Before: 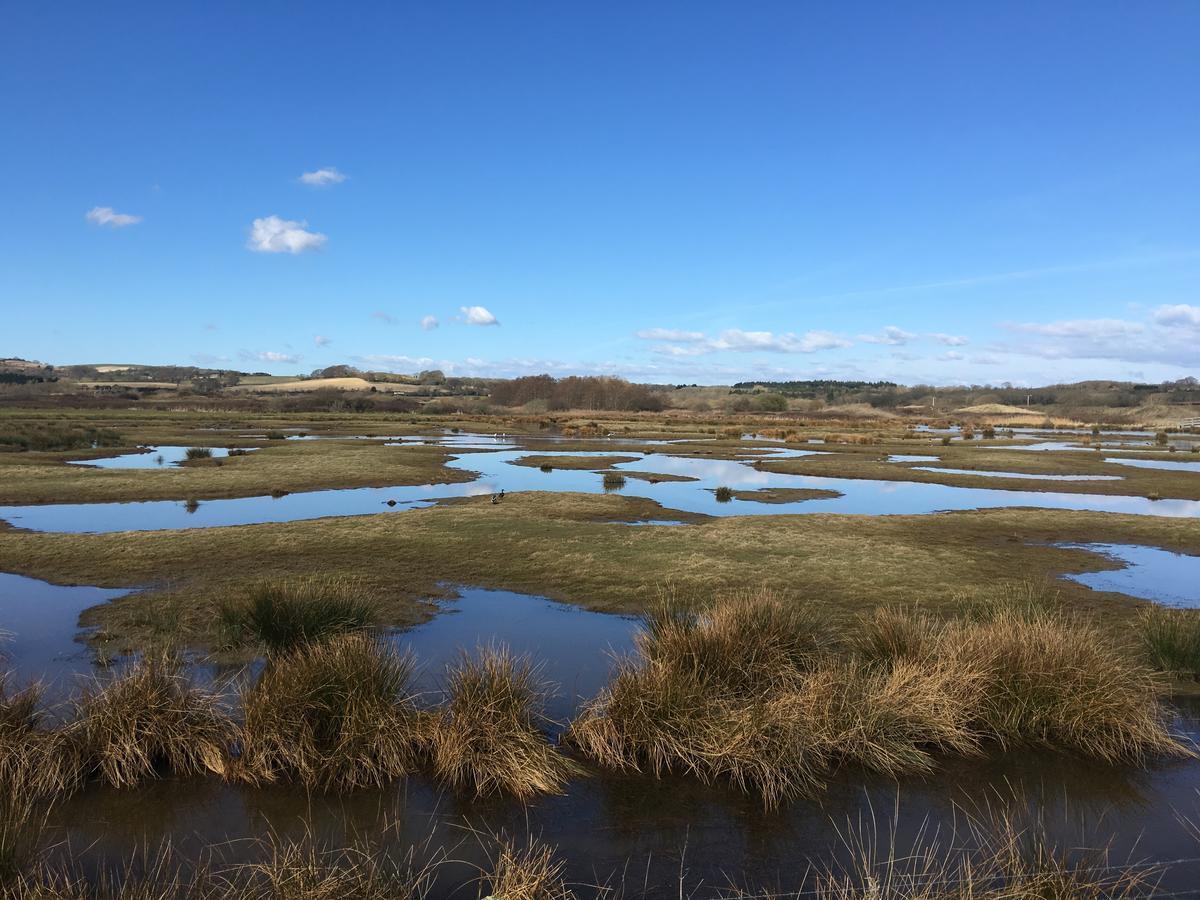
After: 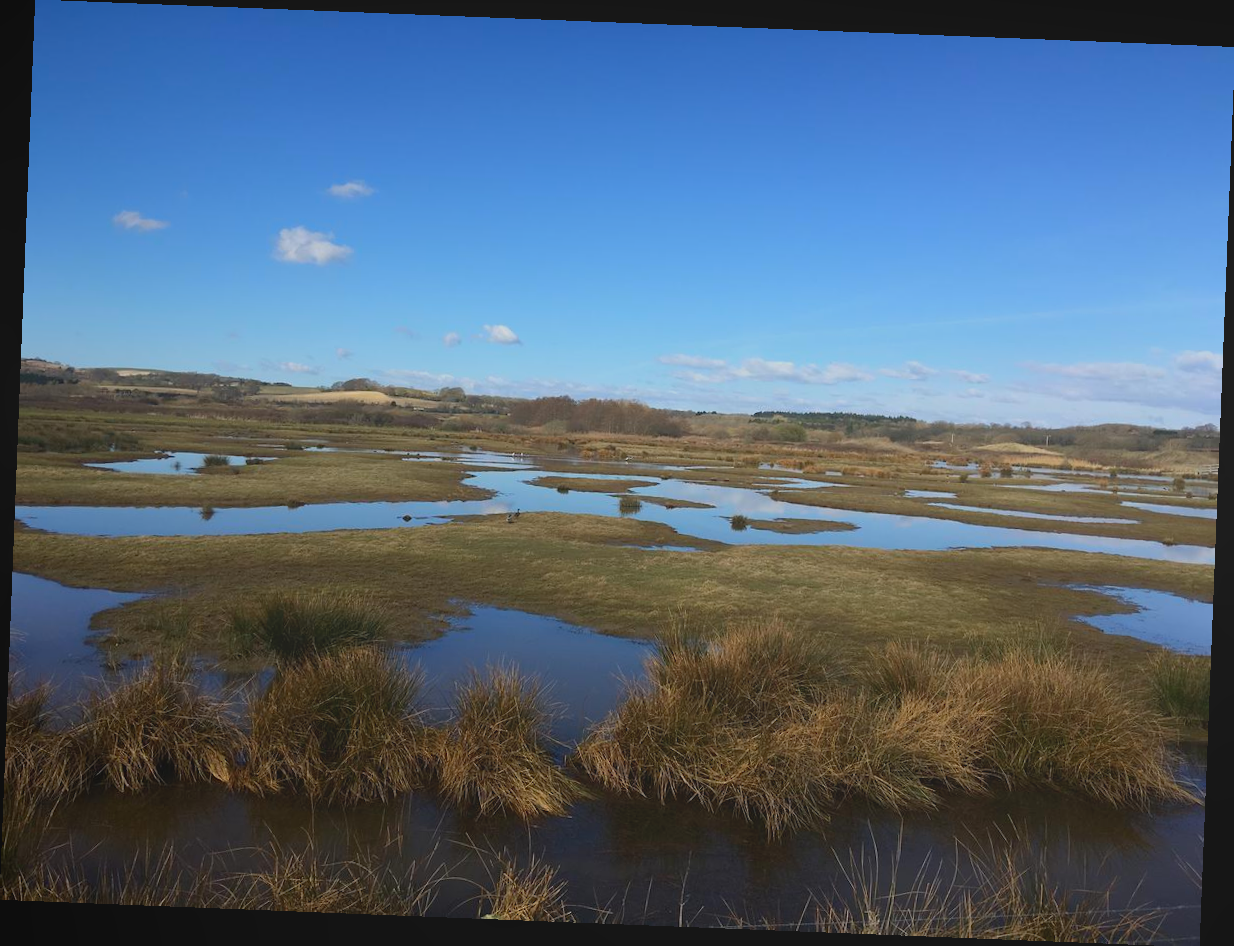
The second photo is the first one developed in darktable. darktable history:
rotate and perspective: rotation 2.27°, automatic cropping off
local contrast: detail 69%
